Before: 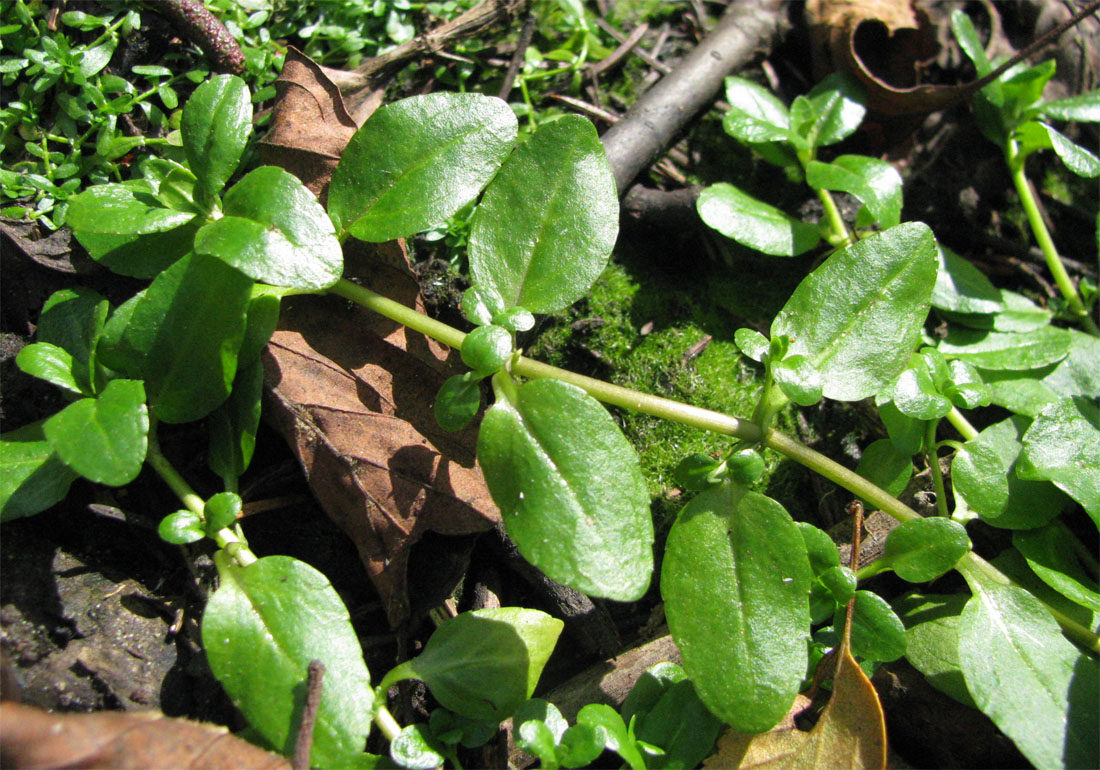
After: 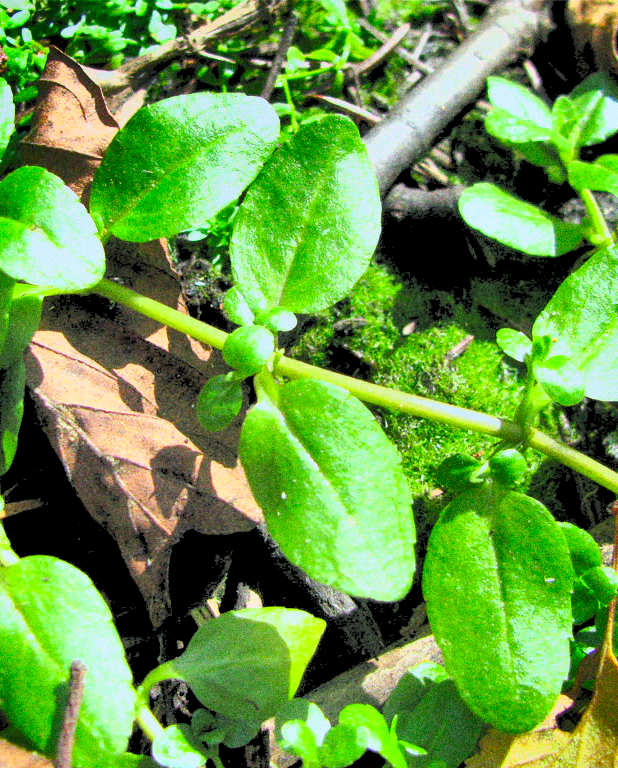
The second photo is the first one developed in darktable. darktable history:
exposure: black level correction 0, exposure 1.2 EV, compensate highlight preservation false
crop: left 21.674%, right 22.086%
grain: coarseness 0.09 ISO, strength 40%
white balance: red 0.925, blue 1.046
lowpass: radius 0.1, contrast 0.85, saturation 1.1, unbound 0
rgb levels: levels [[0.027, 0.429, 0.996], [0, 0.5, 1], [0, 0.5, 1]]
shadows and highlights: shadows 19.13, highlights -83.41, soften with gaussian
